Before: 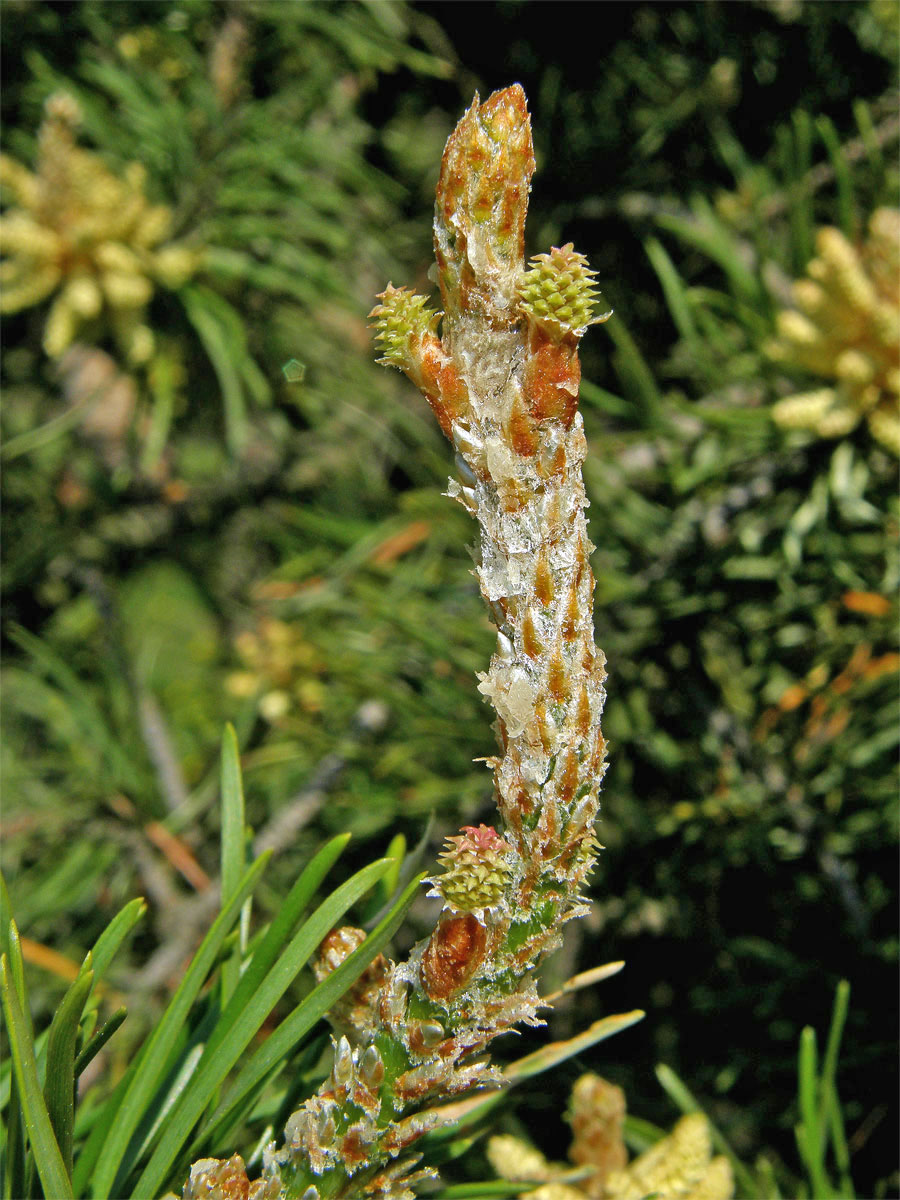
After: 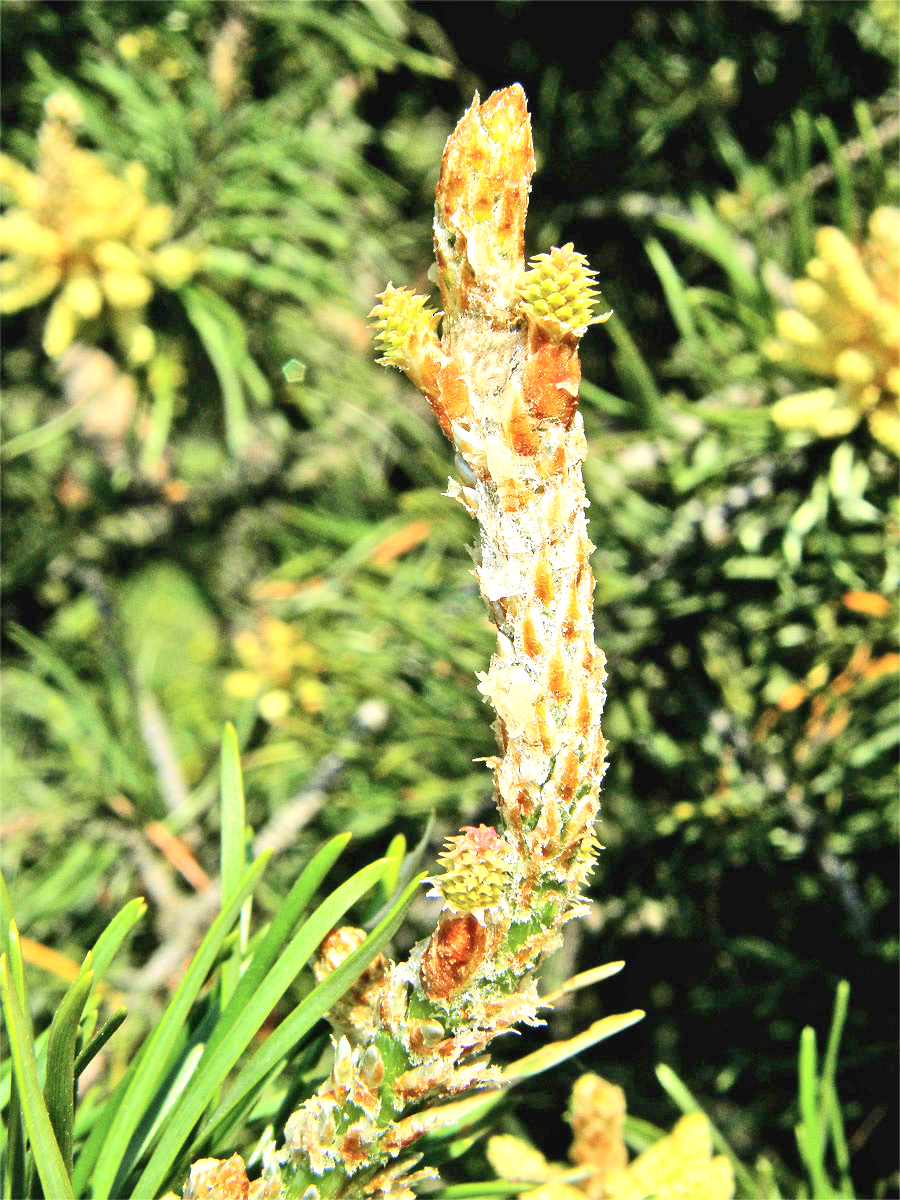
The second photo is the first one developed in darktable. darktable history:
contrast brightness saturation: contrast 0.24, brightness 0.09
exposure: black level correction 0, exposure 1.198 EV, compensate exposure bias true, compensate highlight preservation false
